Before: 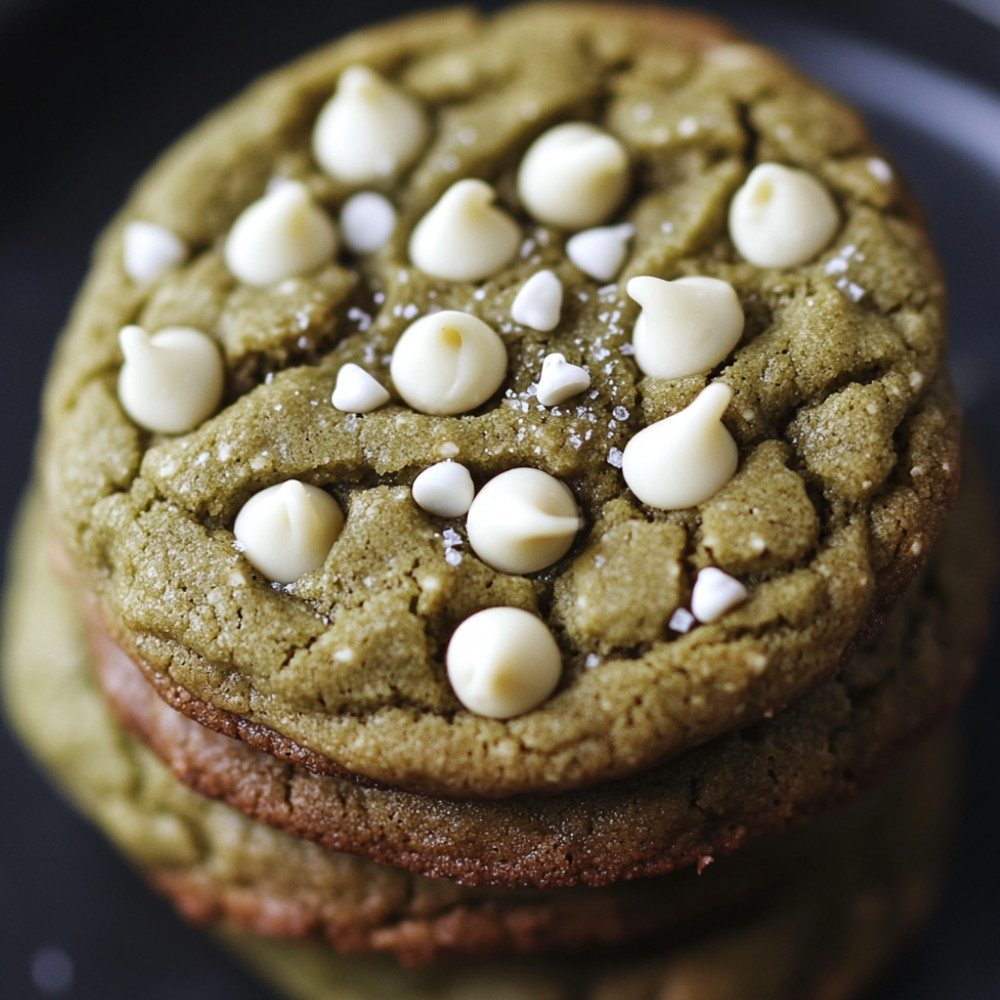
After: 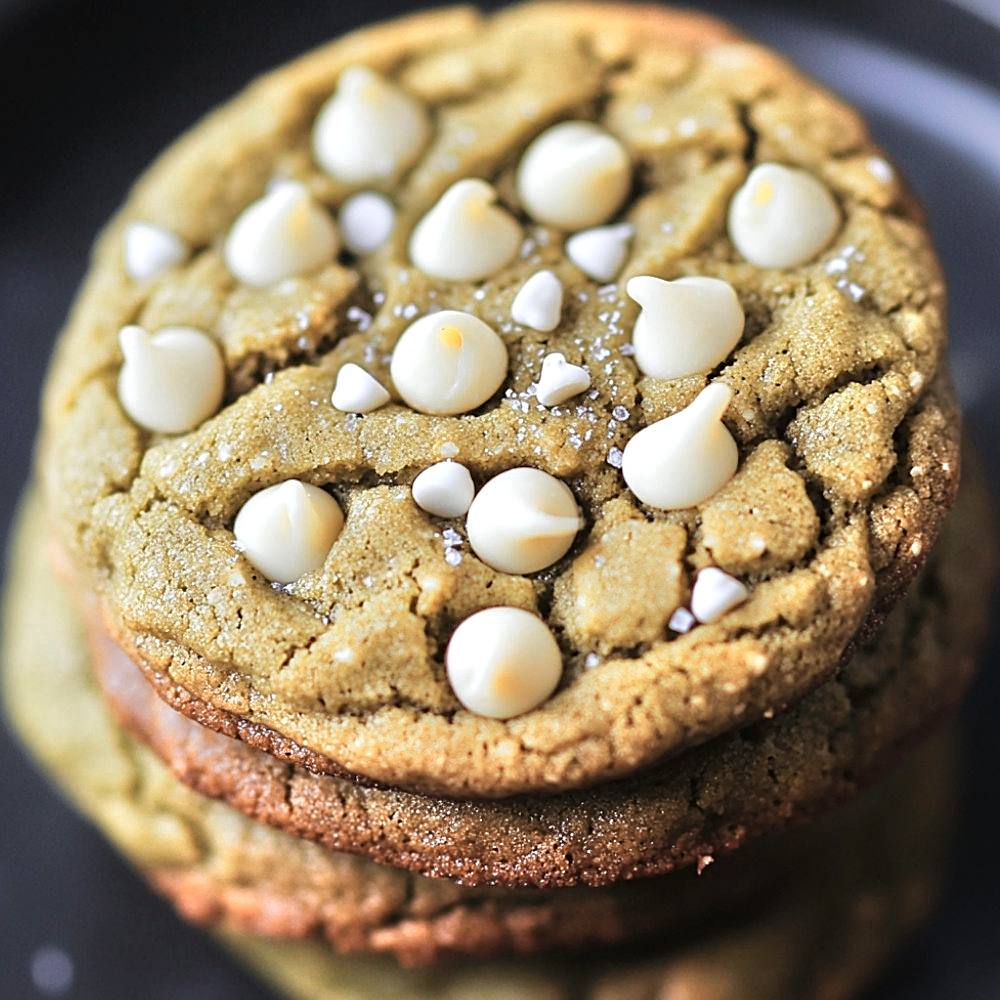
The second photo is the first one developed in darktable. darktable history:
sharpen: on, module defaults
color zones: curves: ch0 [(0.018, 0.548) (0.197, 0.654) (0.425, 0.447) (0.605, 0.658) (0.732, 0.579)]; ch1 [(0.105, 0.531) (0.224, 0.531) (0.386, 0.39) (0.618, 0.456) (0.732, 0.456) (0.956, 0.421)]; ch2 [(0.039, 0.583) (0.215, 0.465) (0.399, 0.544) (0.465, 0.548) (0.614, 0.447) (0.724, 0.43) (0.882, 0.623) (0.956, 0.632)]
tone equalizer: -7 EV 0.15 EV, -6 EV 0.6 EV, -5 EV 1.15 EV, -4 EV 1.33 EV, -3 EV 1.15 EV, -2 EV 0.6 EV, -1 EV 0.15 EV, mask exposure compensation -0.5 EV
